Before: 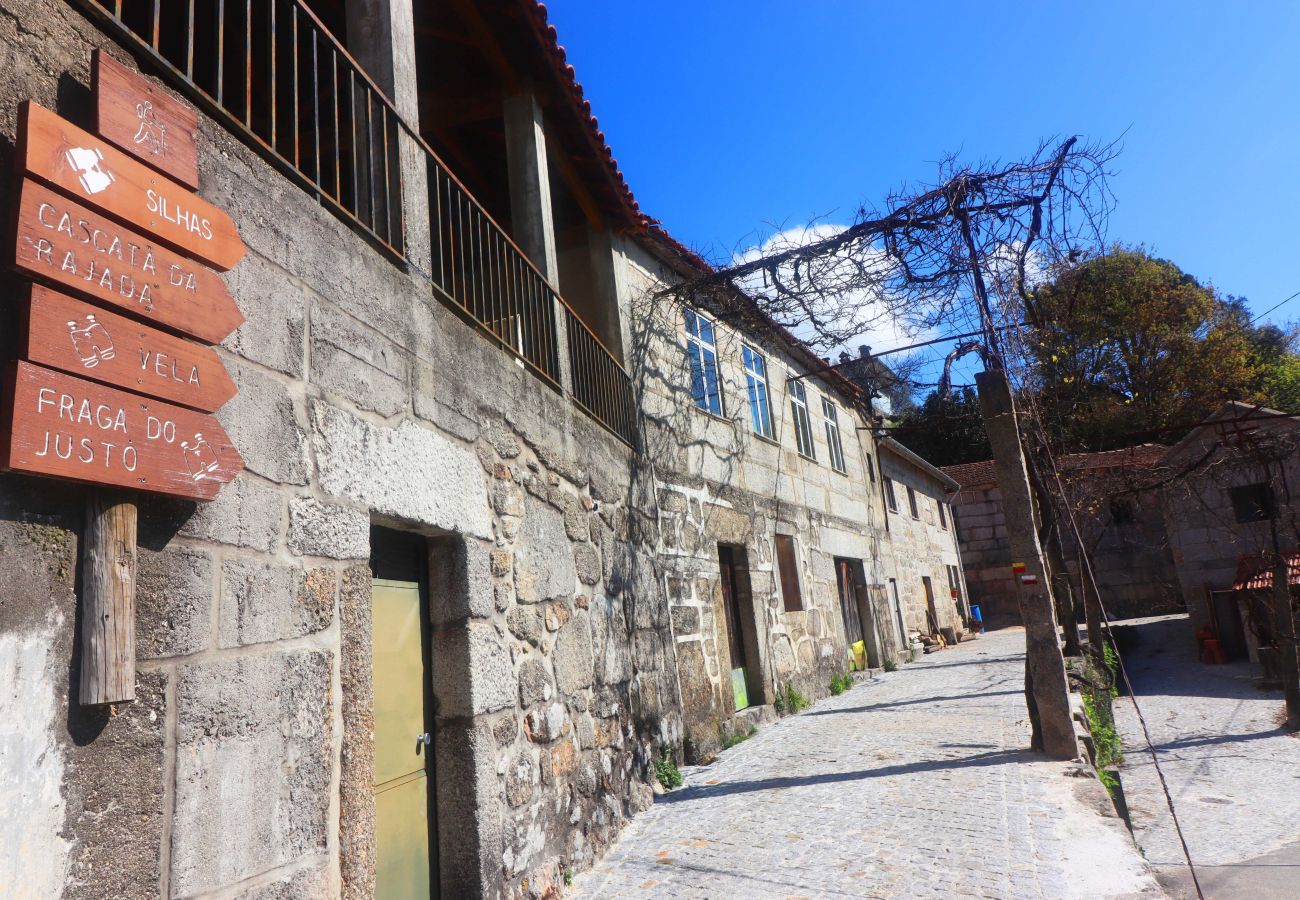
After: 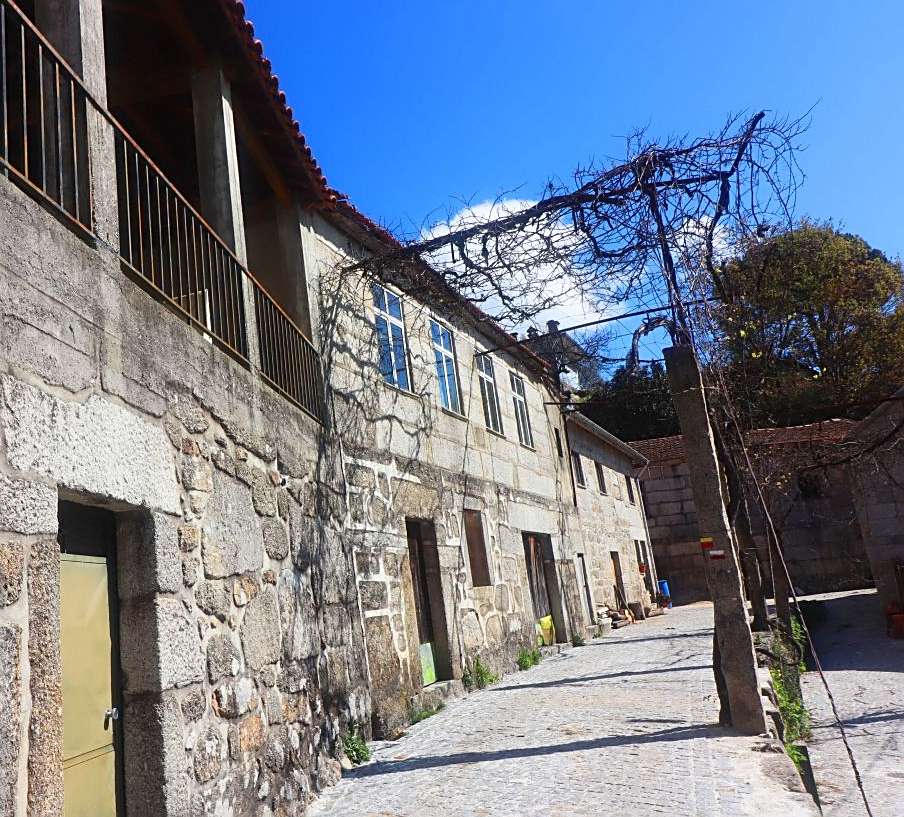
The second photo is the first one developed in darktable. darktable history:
sharpen: on, module defaults
crop and rotate: left 24.034%, top 2.838%, right 6.406%, bottom 6.299%
